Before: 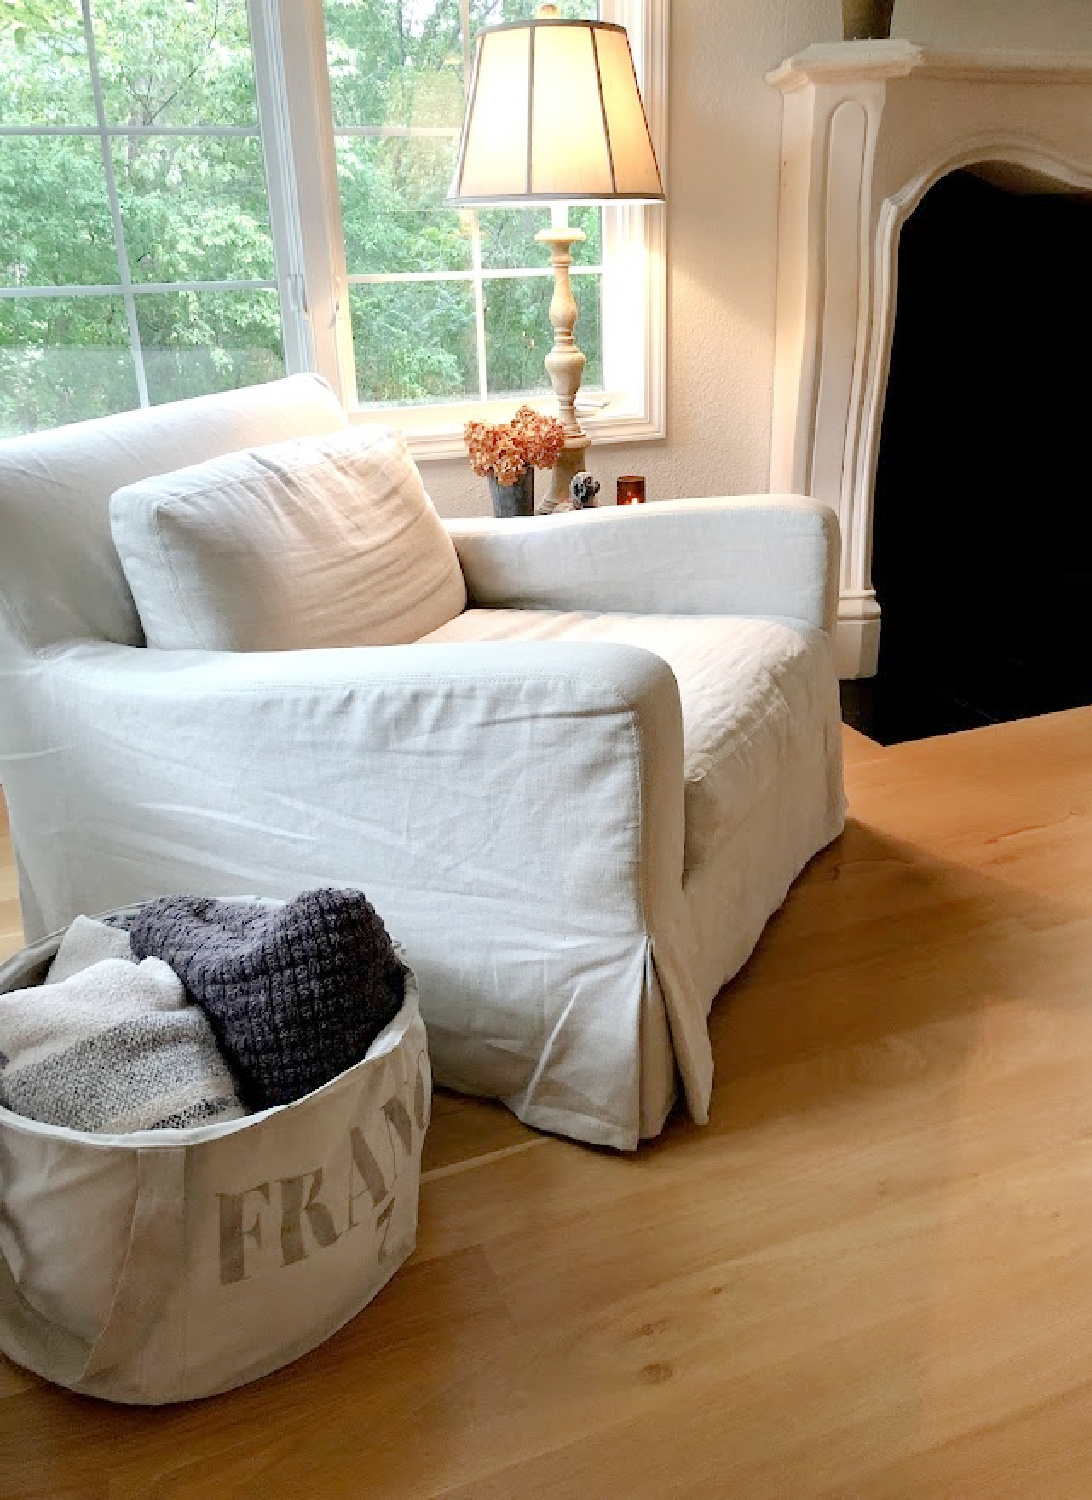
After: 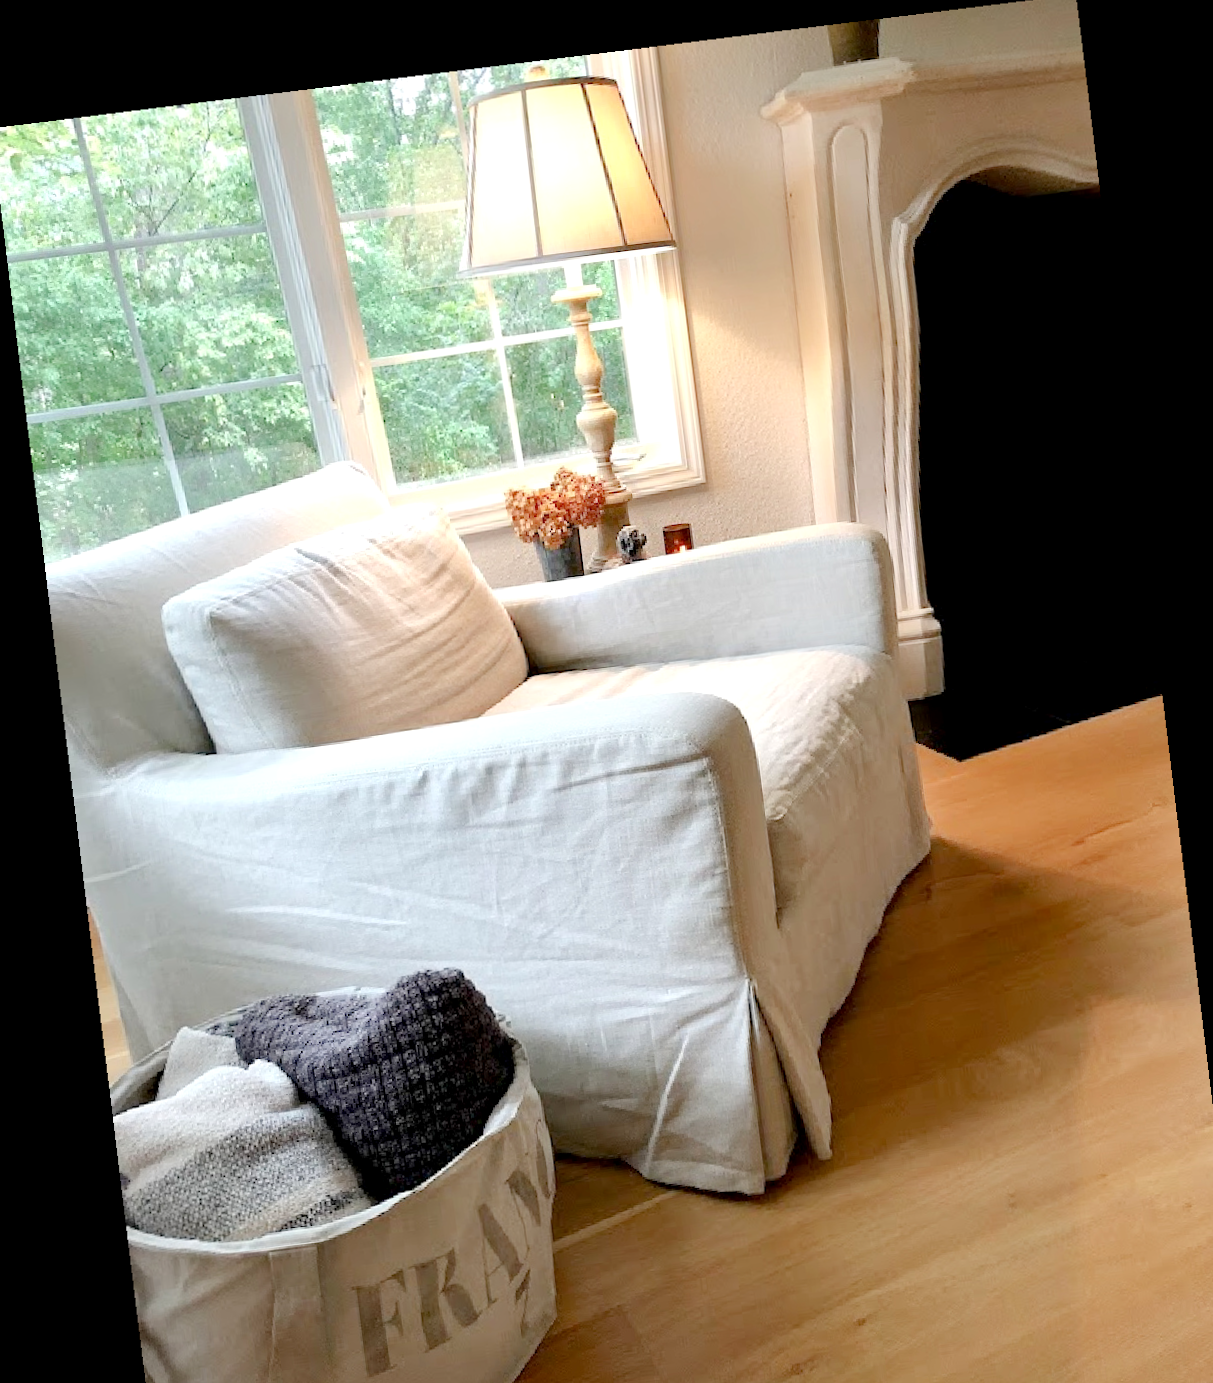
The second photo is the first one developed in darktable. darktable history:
crop and rotate: angle 0.2°, left 0.275%, right 3.127%, bottom 14.18%
exposure: black level correction 0.002, exposure 0.15 EV, compensate highlight preservation false
rotate and perspective: rotation -6.83°, automatic cropping off
